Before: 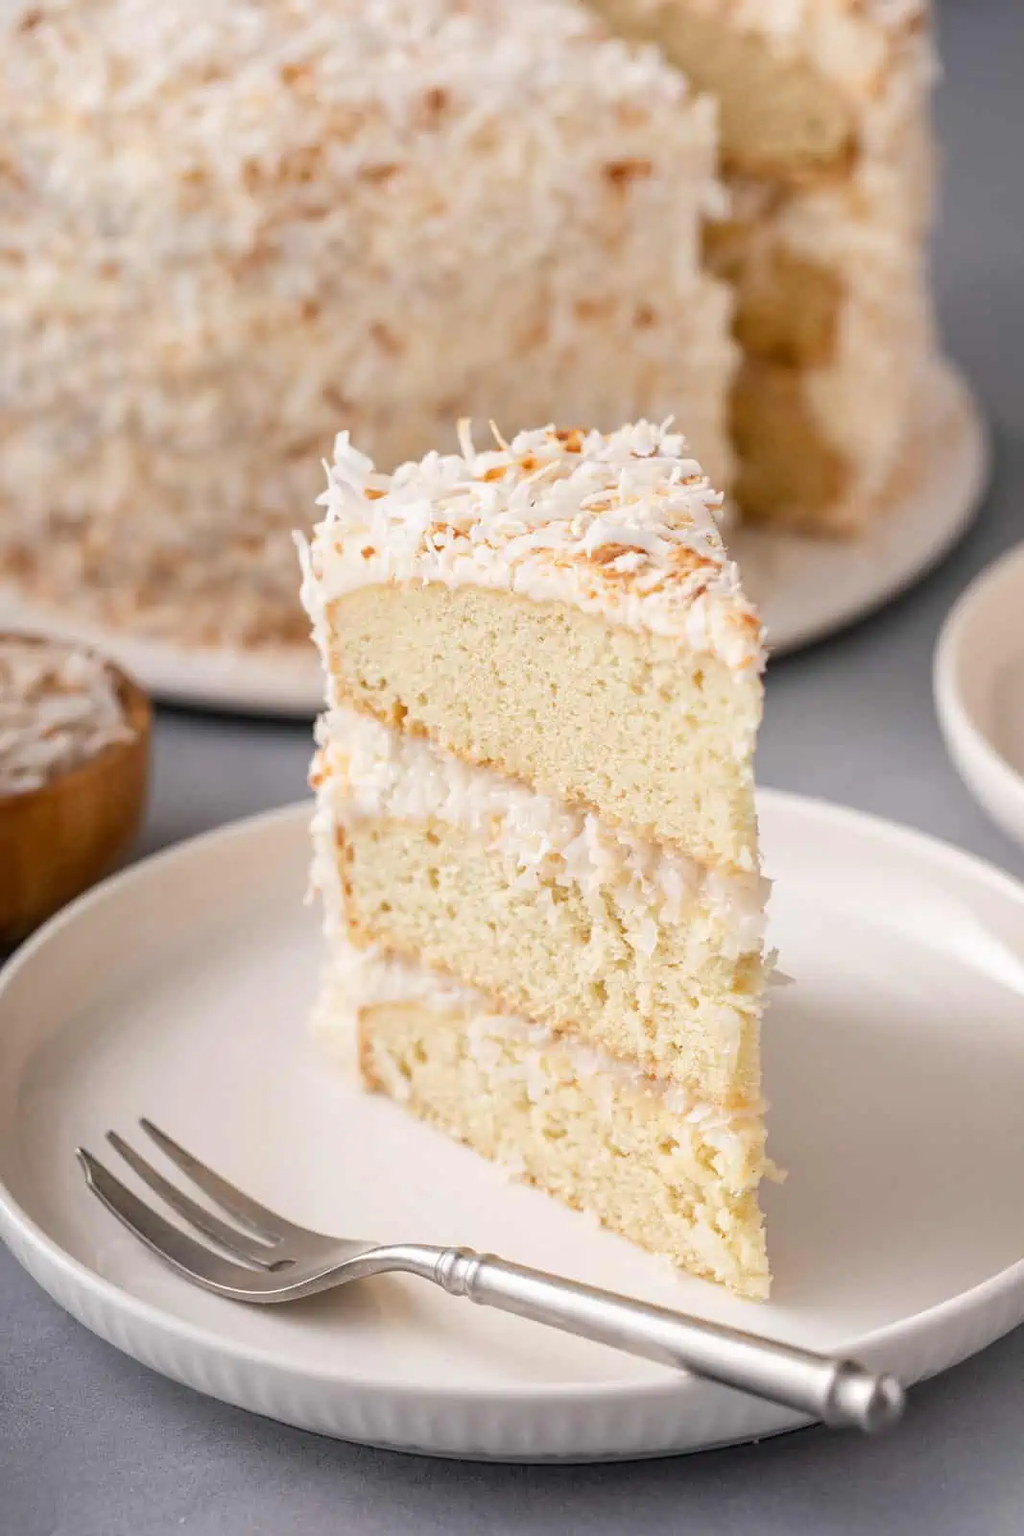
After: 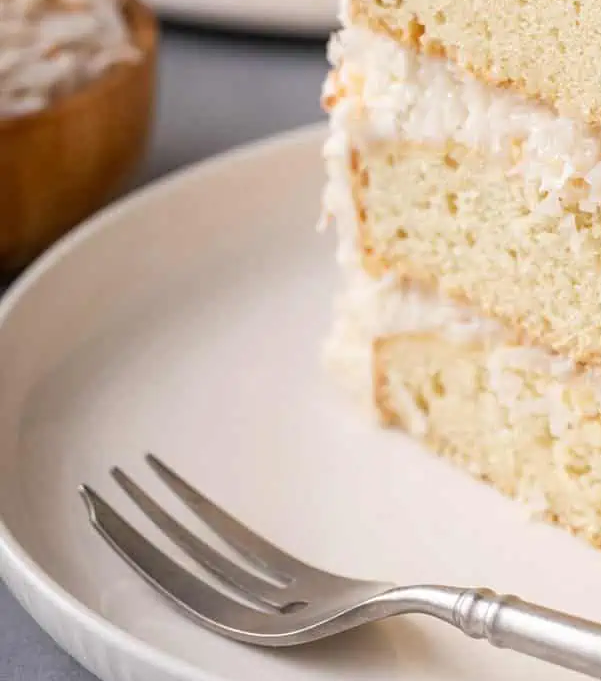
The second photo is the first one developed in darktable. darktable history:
crop: top 44.483%, right 43.593%, bottom 12.892%
white balance: emerald 1
